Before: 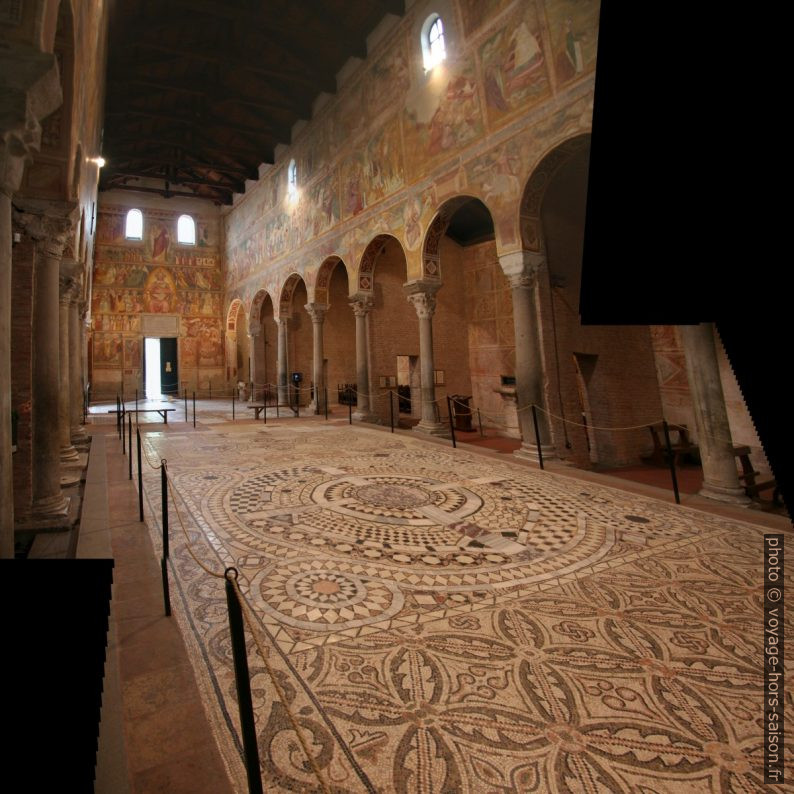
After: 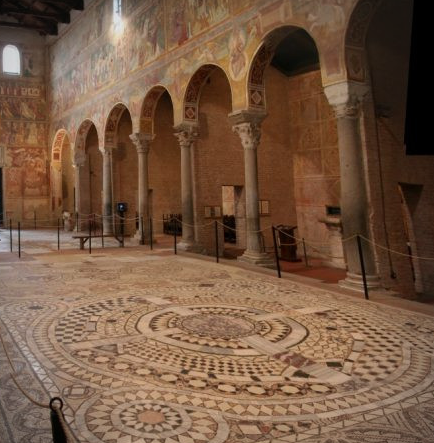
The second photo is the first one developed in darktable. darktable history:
vignetting: fall-off start 80.6%, fall-off radius 61.44%, automatic ratio true, width/height ratio 1.416
crop and rotate: left 22.154%, top 21.491%, right 23.08%, bottom 22.634%
